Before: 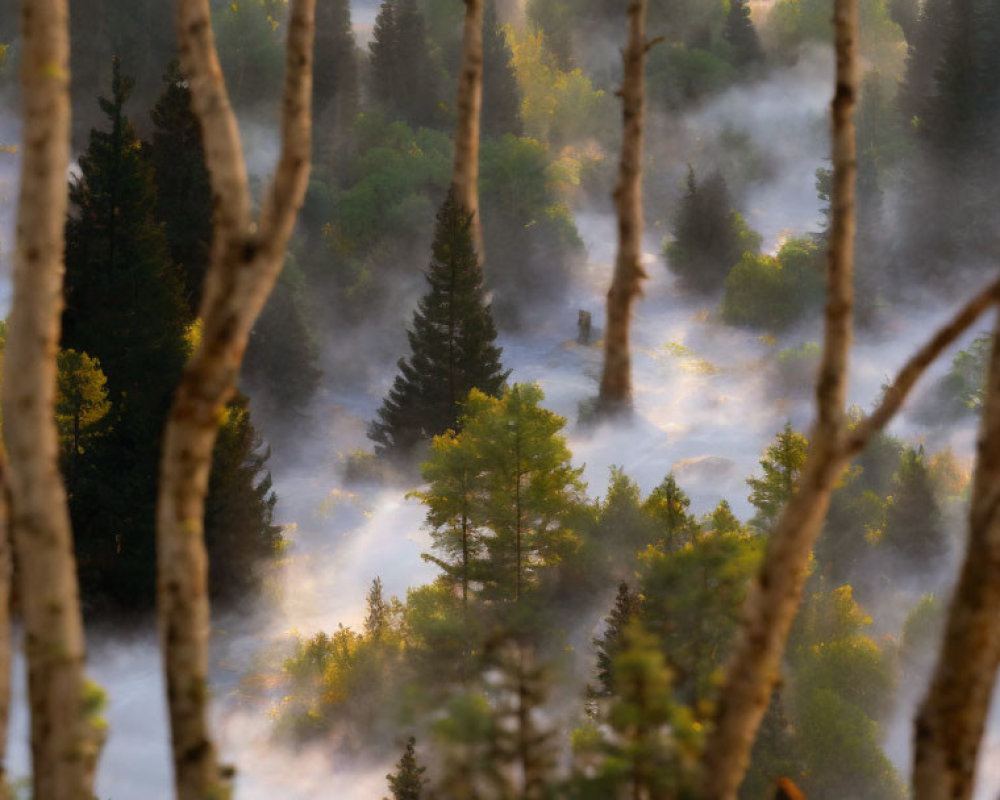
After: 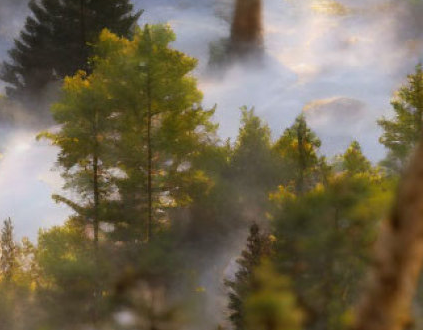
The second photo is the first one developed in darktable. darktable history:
crop: left 36.957%, top 44.926%, right 20.72%, bottom 13.756%
